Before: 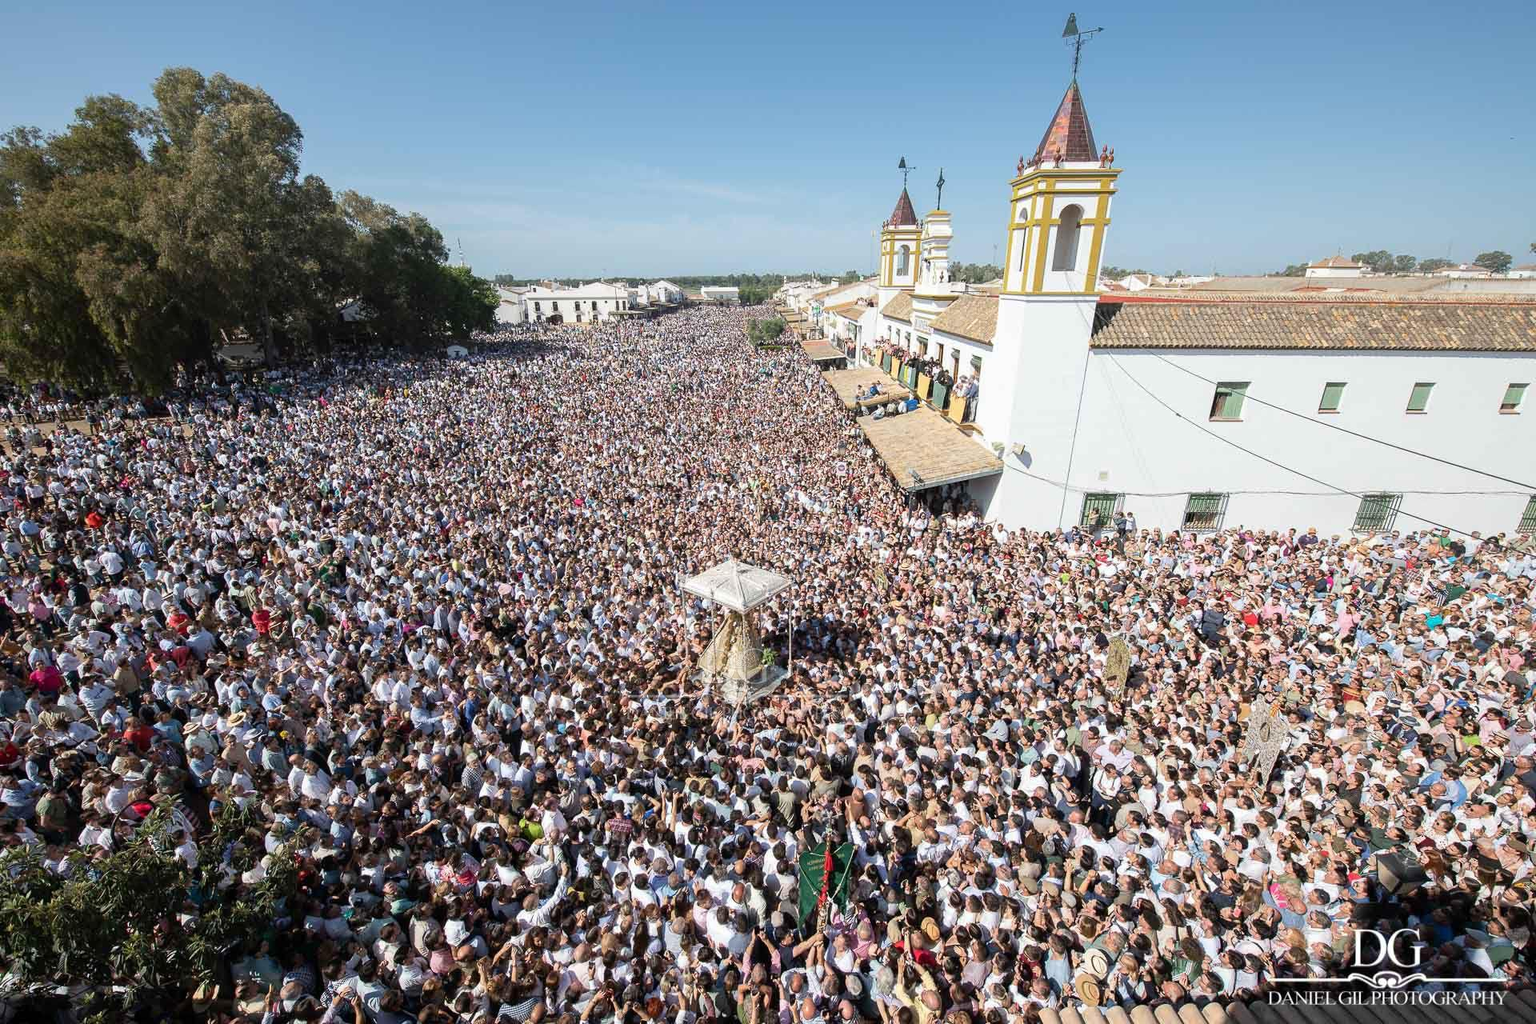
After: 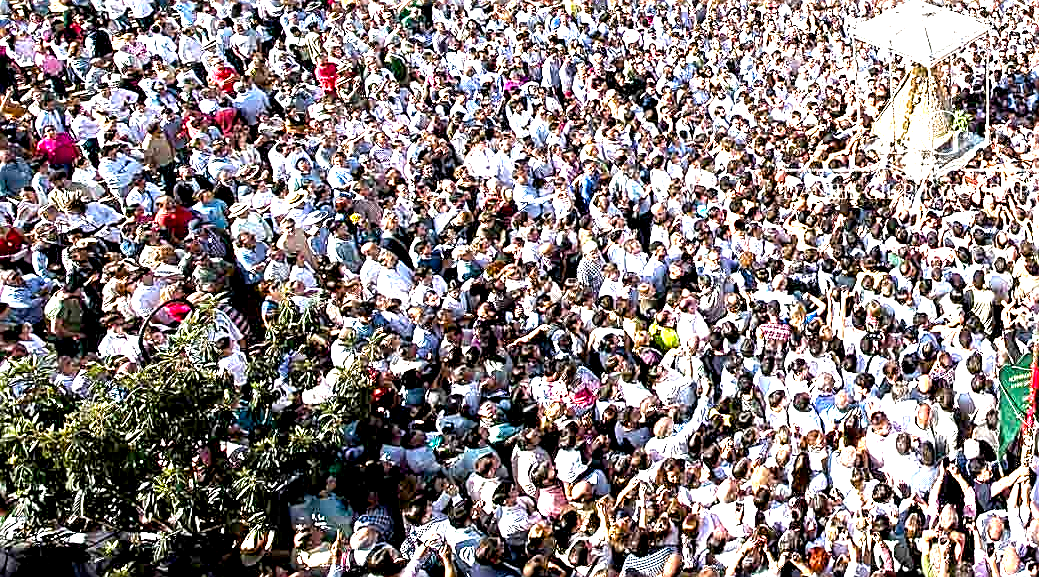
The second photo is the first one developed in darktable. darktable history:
color correction: highlights a* -0.226, highlights b* -0.09
sharpen: amount 0.995
crop and rotate: top 54.702%, right 45.868%, bottom 0.148%
exposure: black level correction 0.005, exposure 2.069 EV, compensate exposure bias true, compensate highlight preservation false
color balance rgb: power › luminance -8.893%, perceptual saturation grading › global saturation 19.943%
